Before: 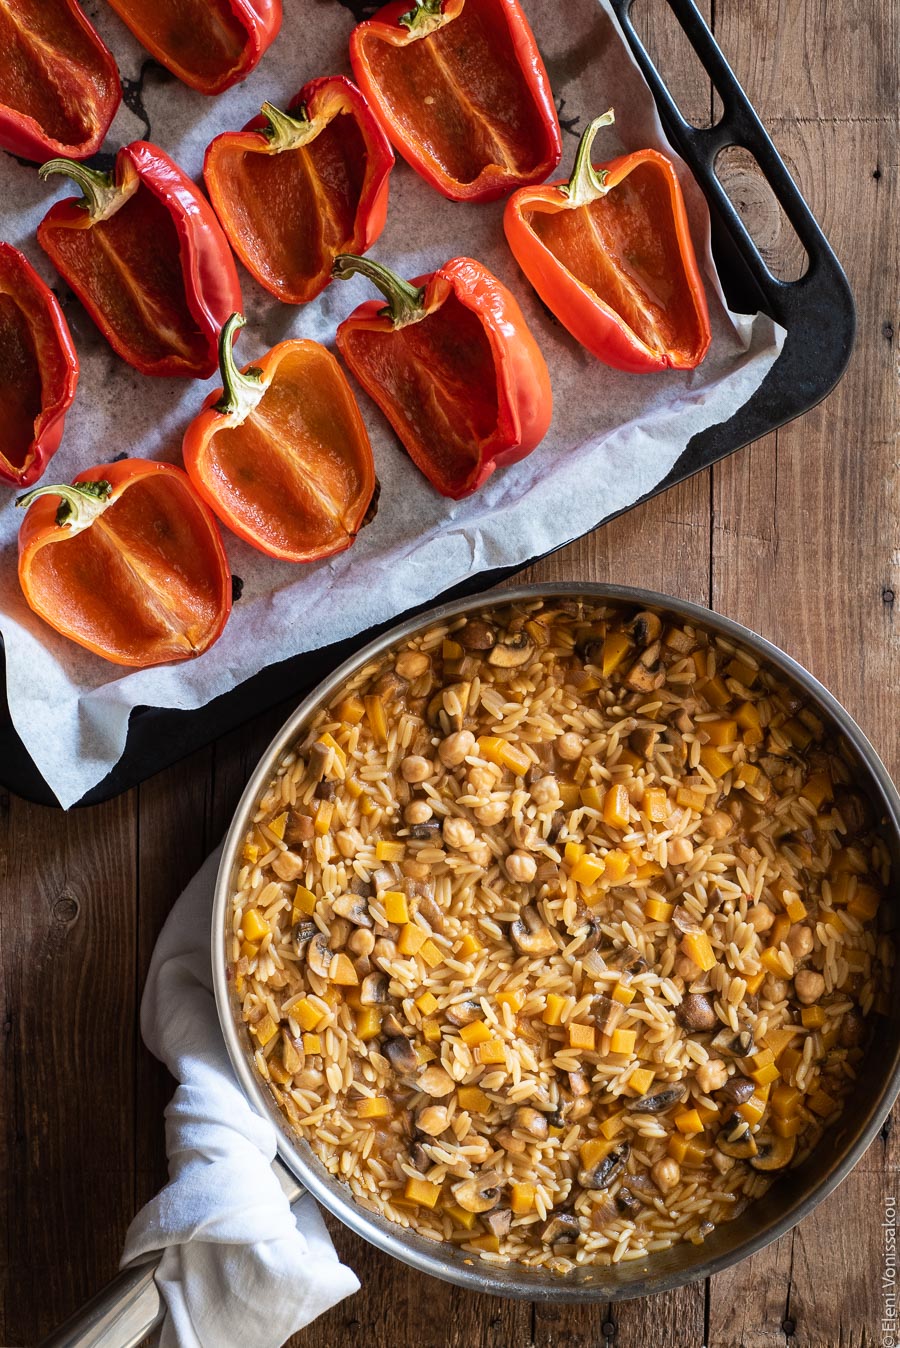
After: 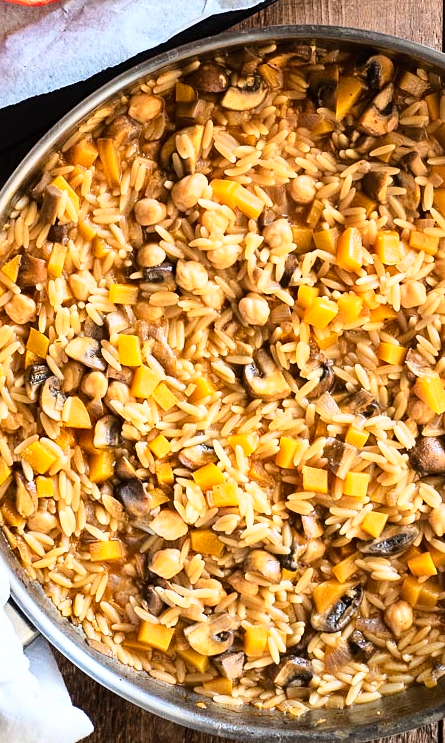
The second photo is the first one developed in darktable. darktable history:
sharpen: amount 0.202
crop: left 29.754%, top 41.328%, right 20.783%, bottom 3.493%
shadows and highlights: soften with gaussian
base curve: curves: ch0 [(0, 0) (0.028, 0.03) (0.121, 0.232) (0.46, 0.748) (0.859, 0.968) (1, 1)]
